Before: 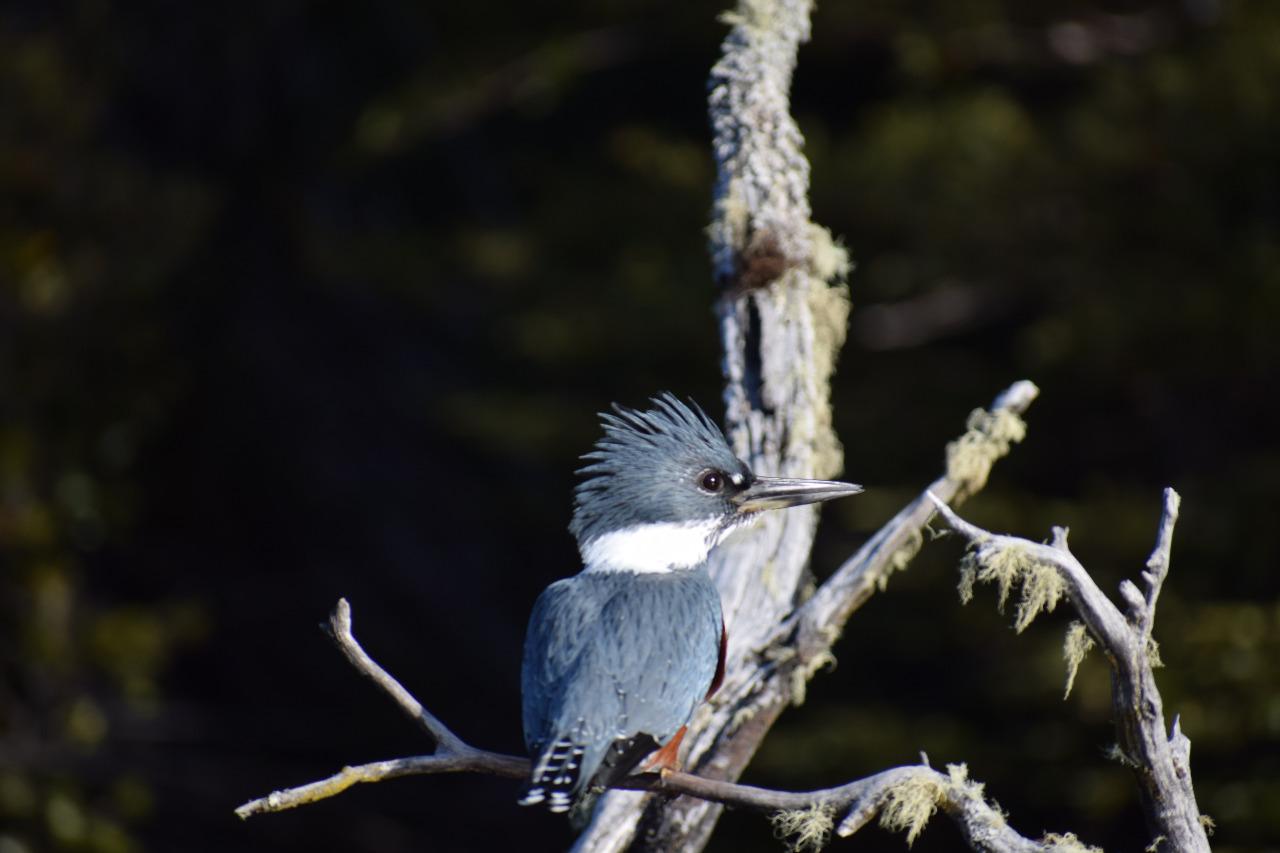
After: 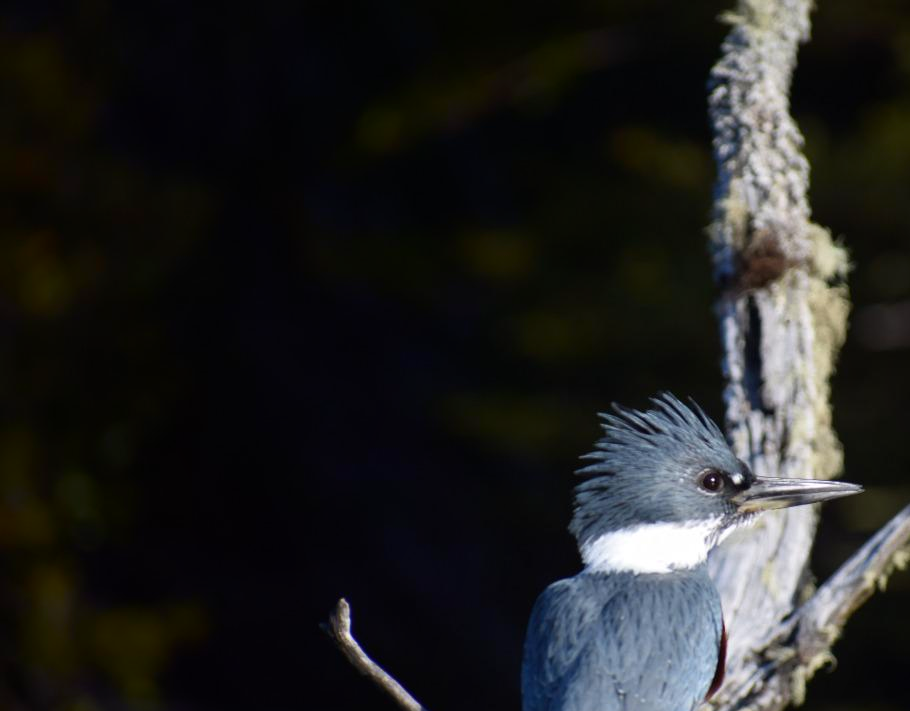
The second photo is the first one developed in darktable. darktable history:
crop: right 28.885%, bottom 16.626%
shadows and highlights: shadows -40.15, highlights 62.88, soften with gaussian
